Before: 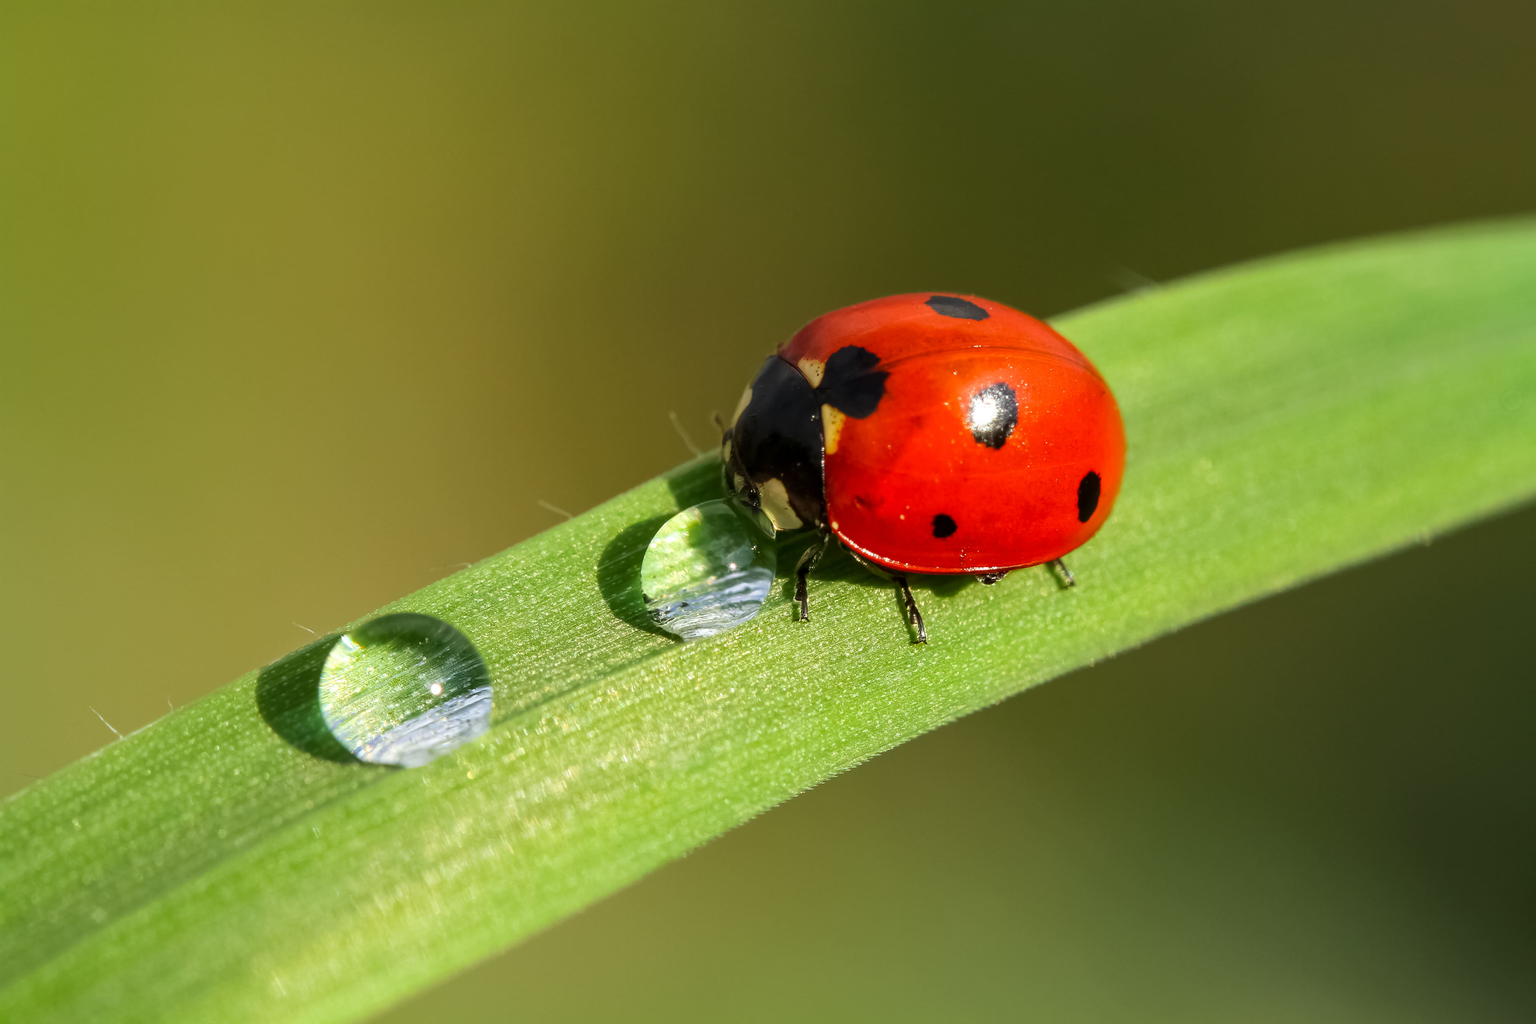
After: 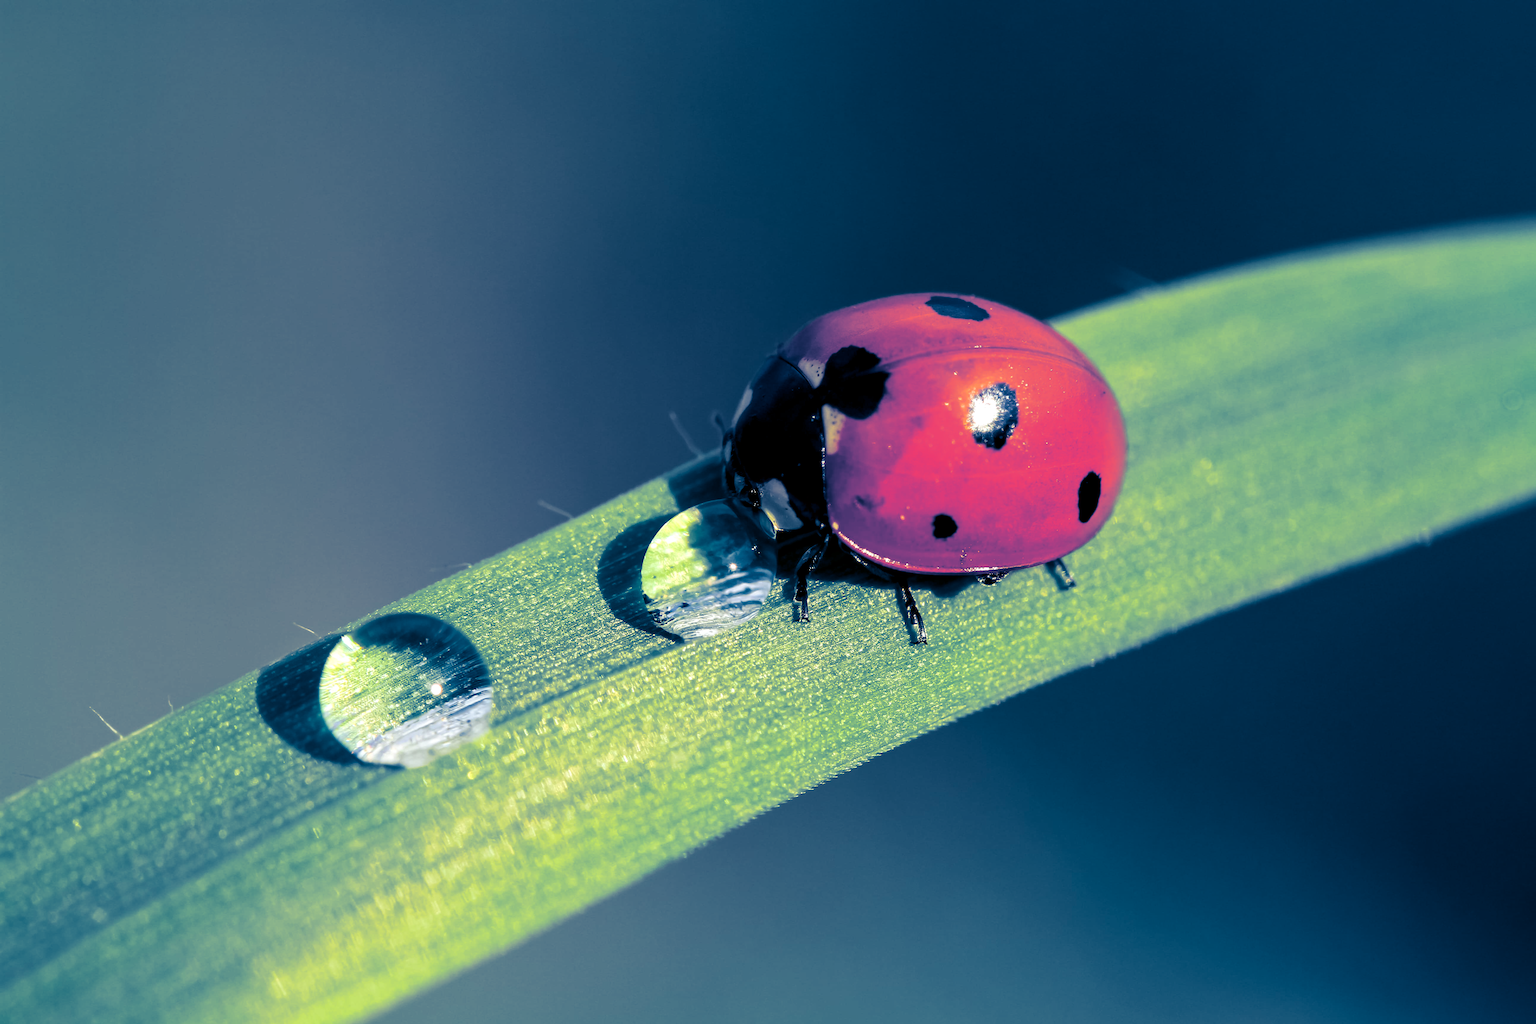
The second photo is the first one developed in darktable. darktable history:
exposure: black level correction 0.007, exposure 0.159 EV, compensate highlight preservation false
split-toning: shadows › hue 226.8°, shadows › saturation 1, highlights › saturation 0, balance -61.41
